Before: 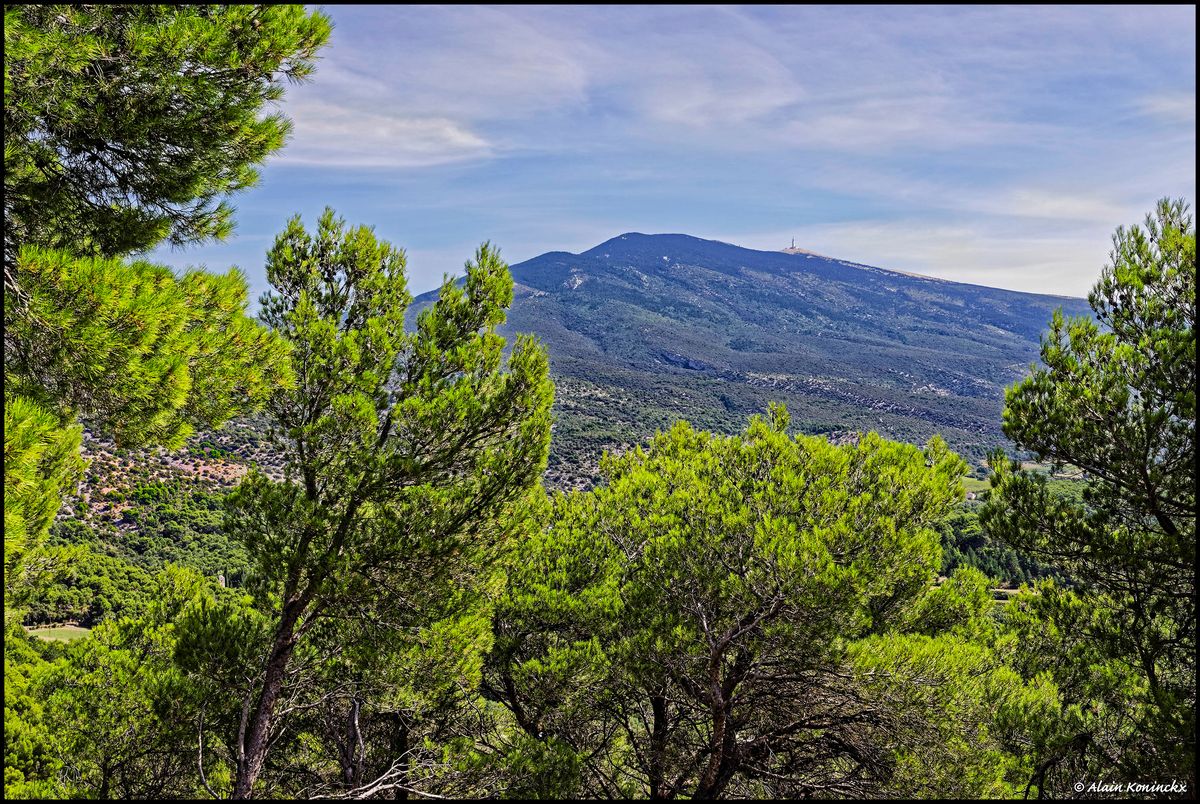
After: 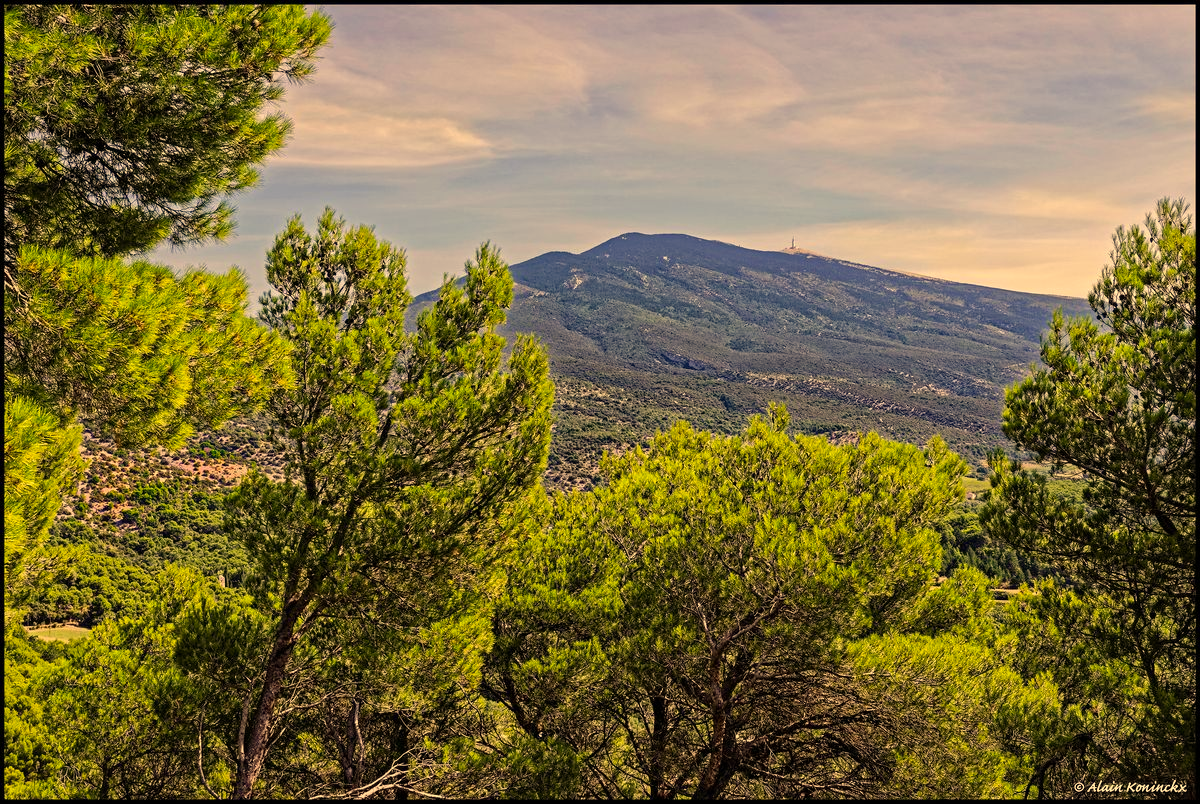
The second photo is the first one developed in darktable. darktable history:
white balance: red 1.08, blue 0.791
color correction: highlights a* 11.96, highlights b* 11.58
